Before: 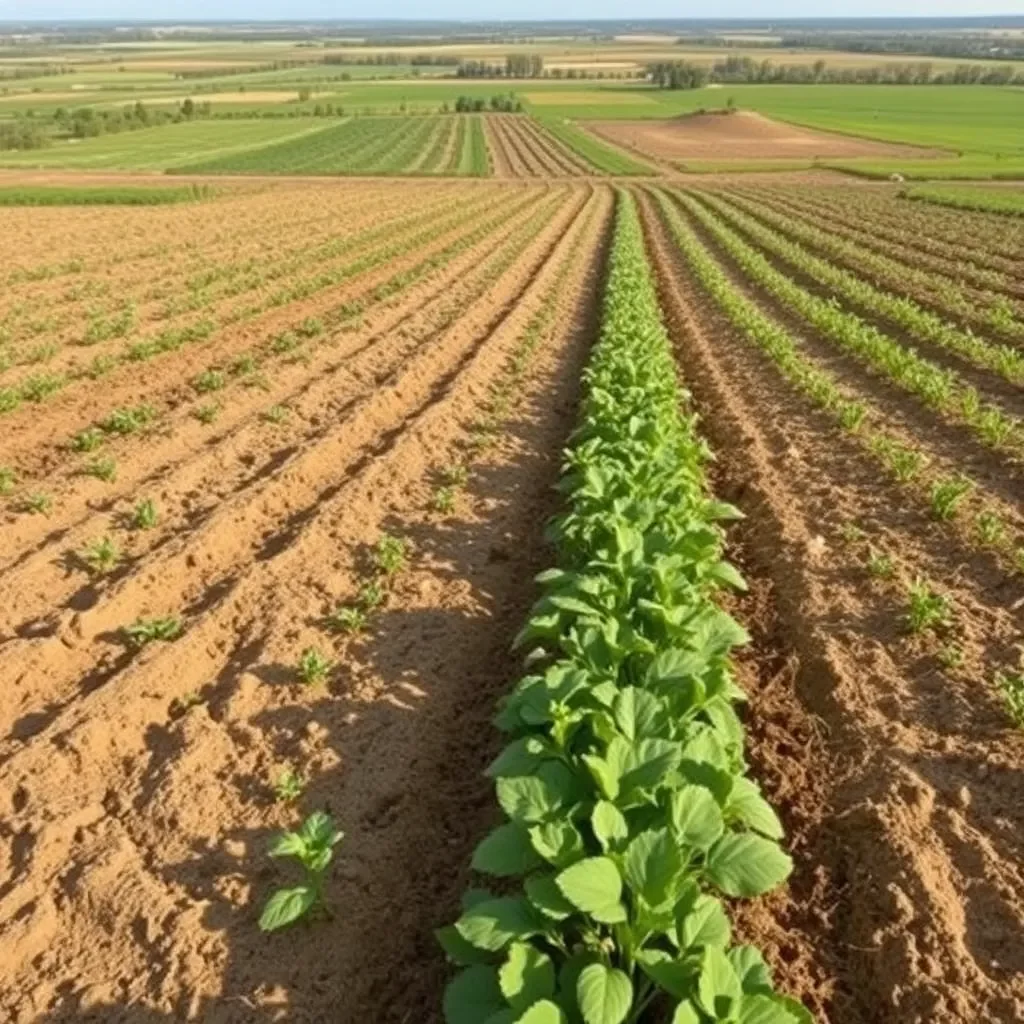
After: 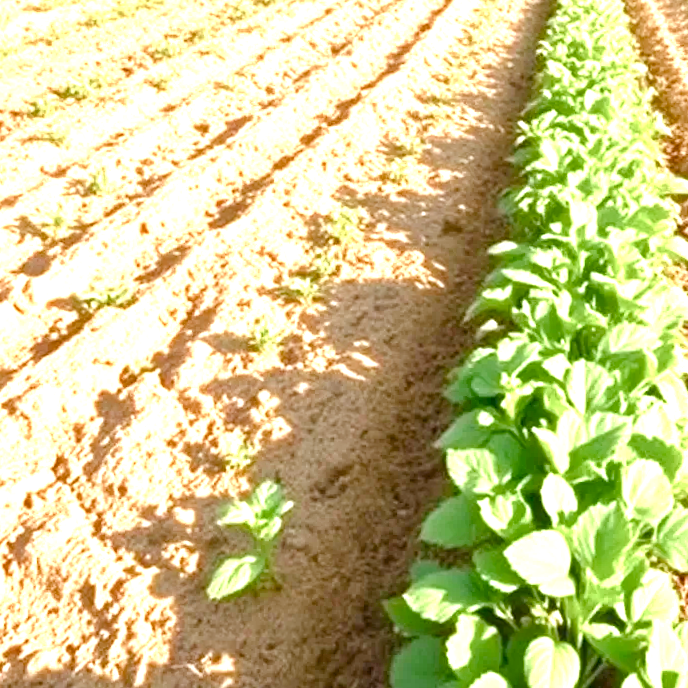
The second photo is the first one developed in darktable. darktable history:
crop and rotate: angle -0.82°, left 3.85%, top 31.828%, right 27.992%
exposure: black level correction 0, exposure 1.5 EV, compensate exposure bias true, compensate highlight preservation false
color balance rgb: perceptual saturation grading › global saturation 20%, perceptual saturation grading › highlights -50%, perceptual saturation grading › shadows 30%, perceptual brilliance grading › global brilliance 10%, perceptual brilliance grading › shadows 15%
